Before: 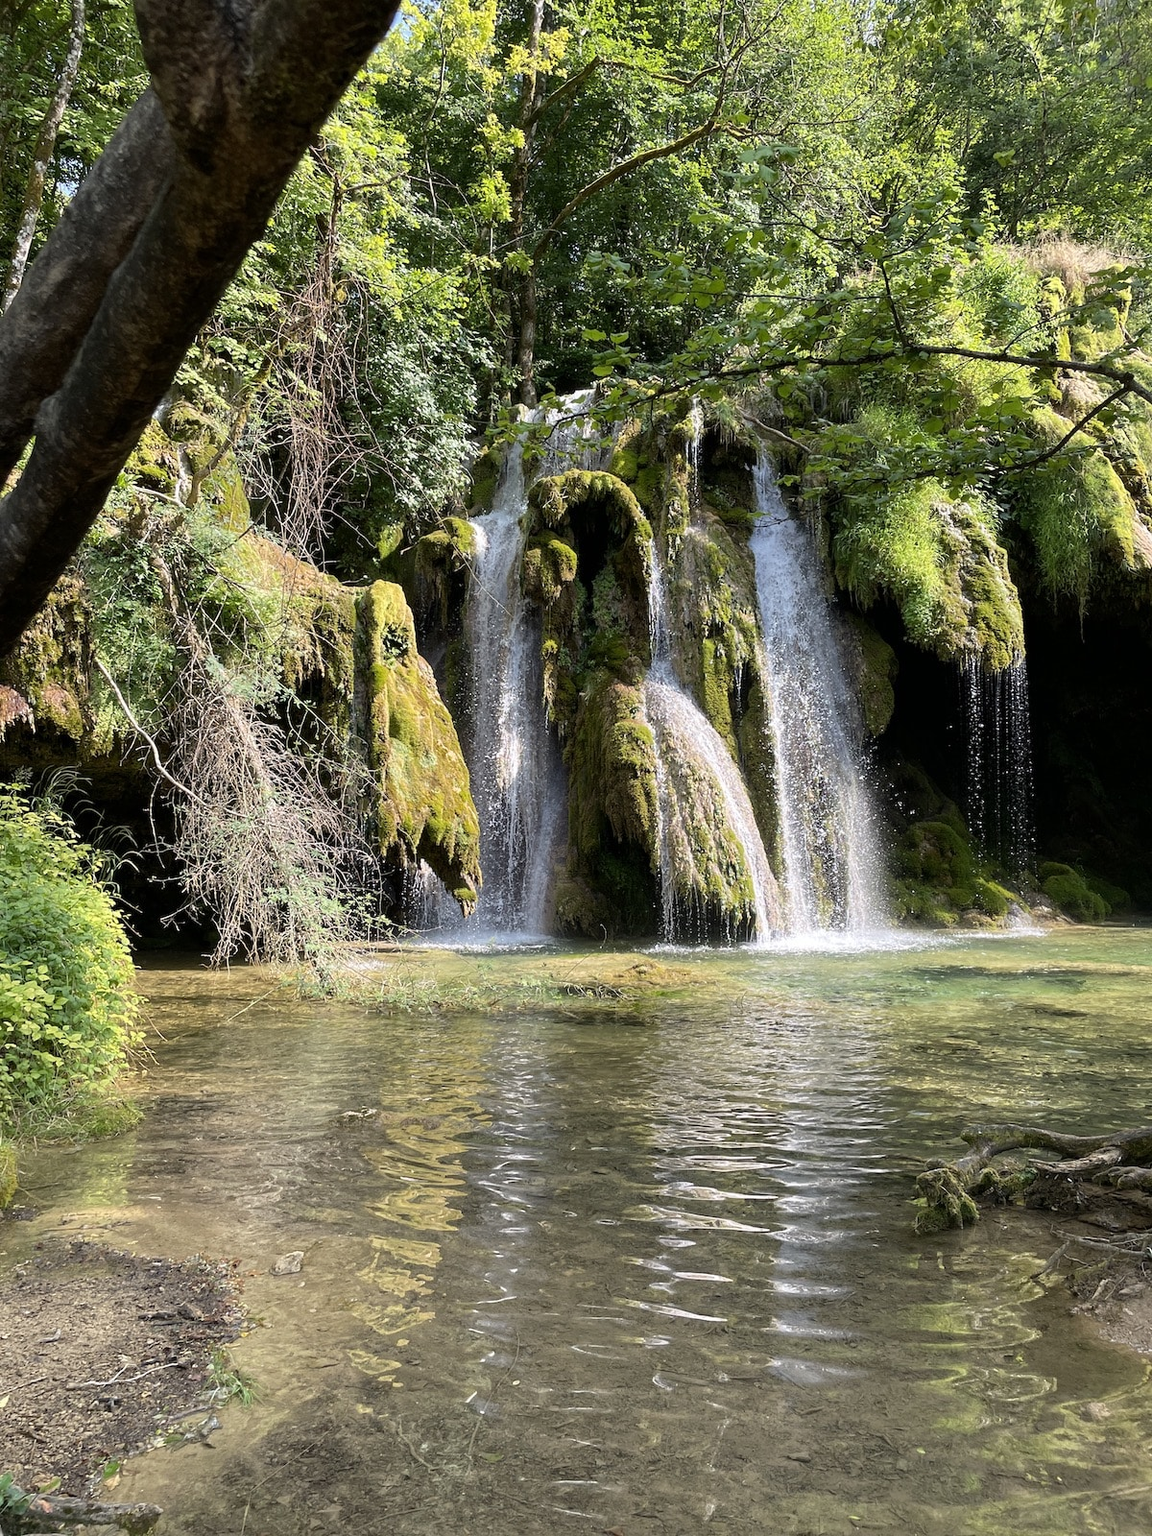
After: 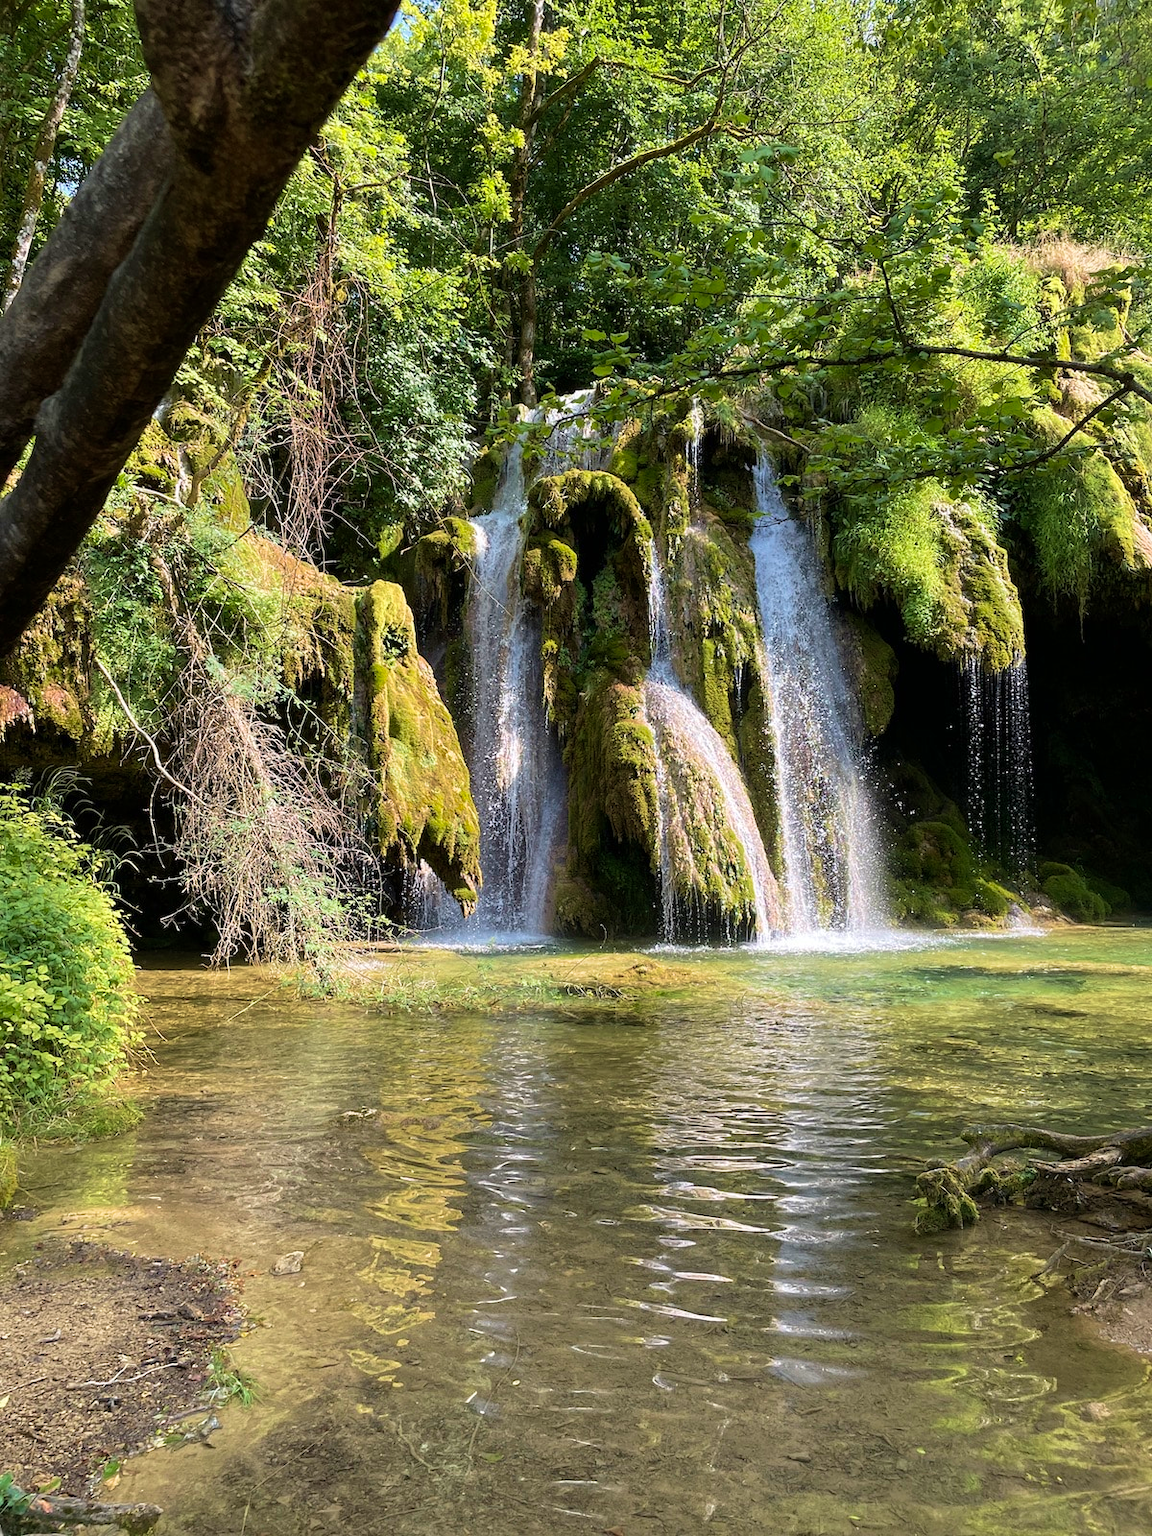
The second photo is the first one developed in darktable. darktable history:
velvia: strength 44.68%
